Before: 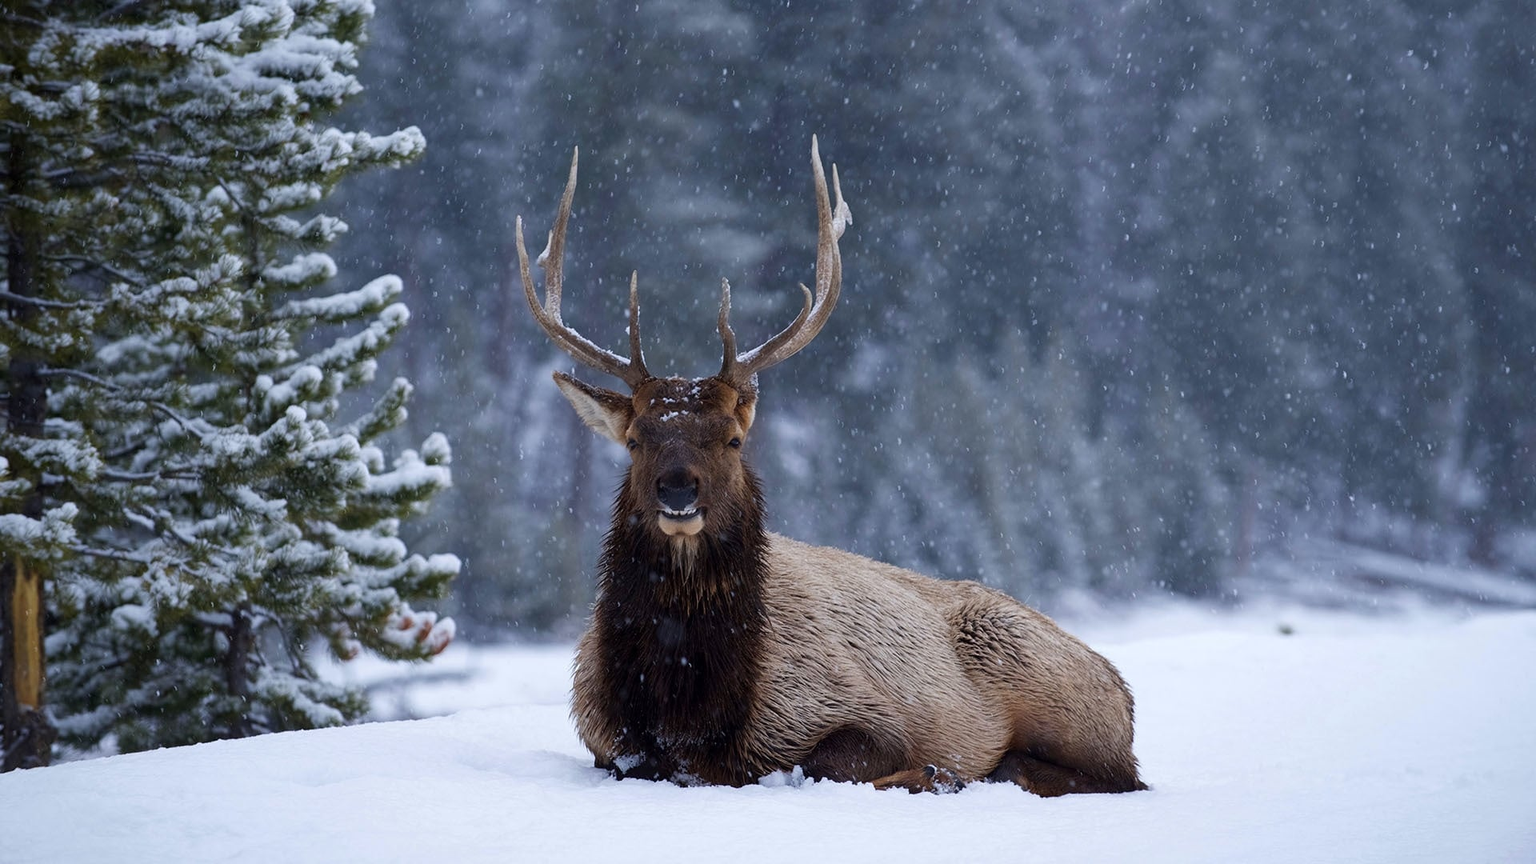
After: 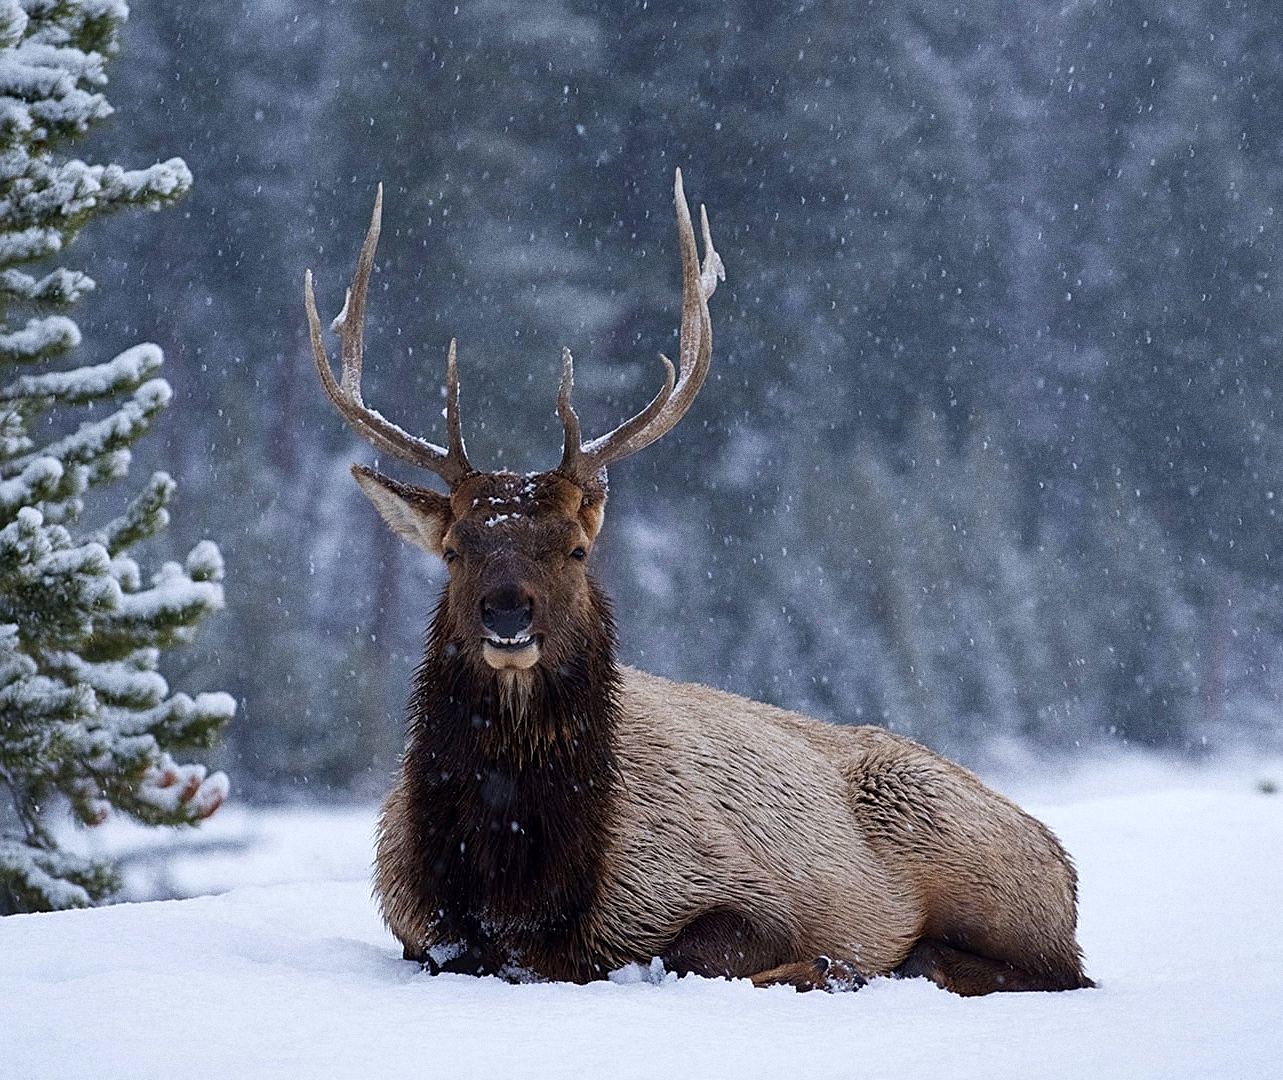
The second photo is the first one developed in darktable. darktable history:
grain: coarseness 0.09 ISO, strength 40%
crop and rotate: left 17.732%, right 15.423%
sharpen: on, module defaults
